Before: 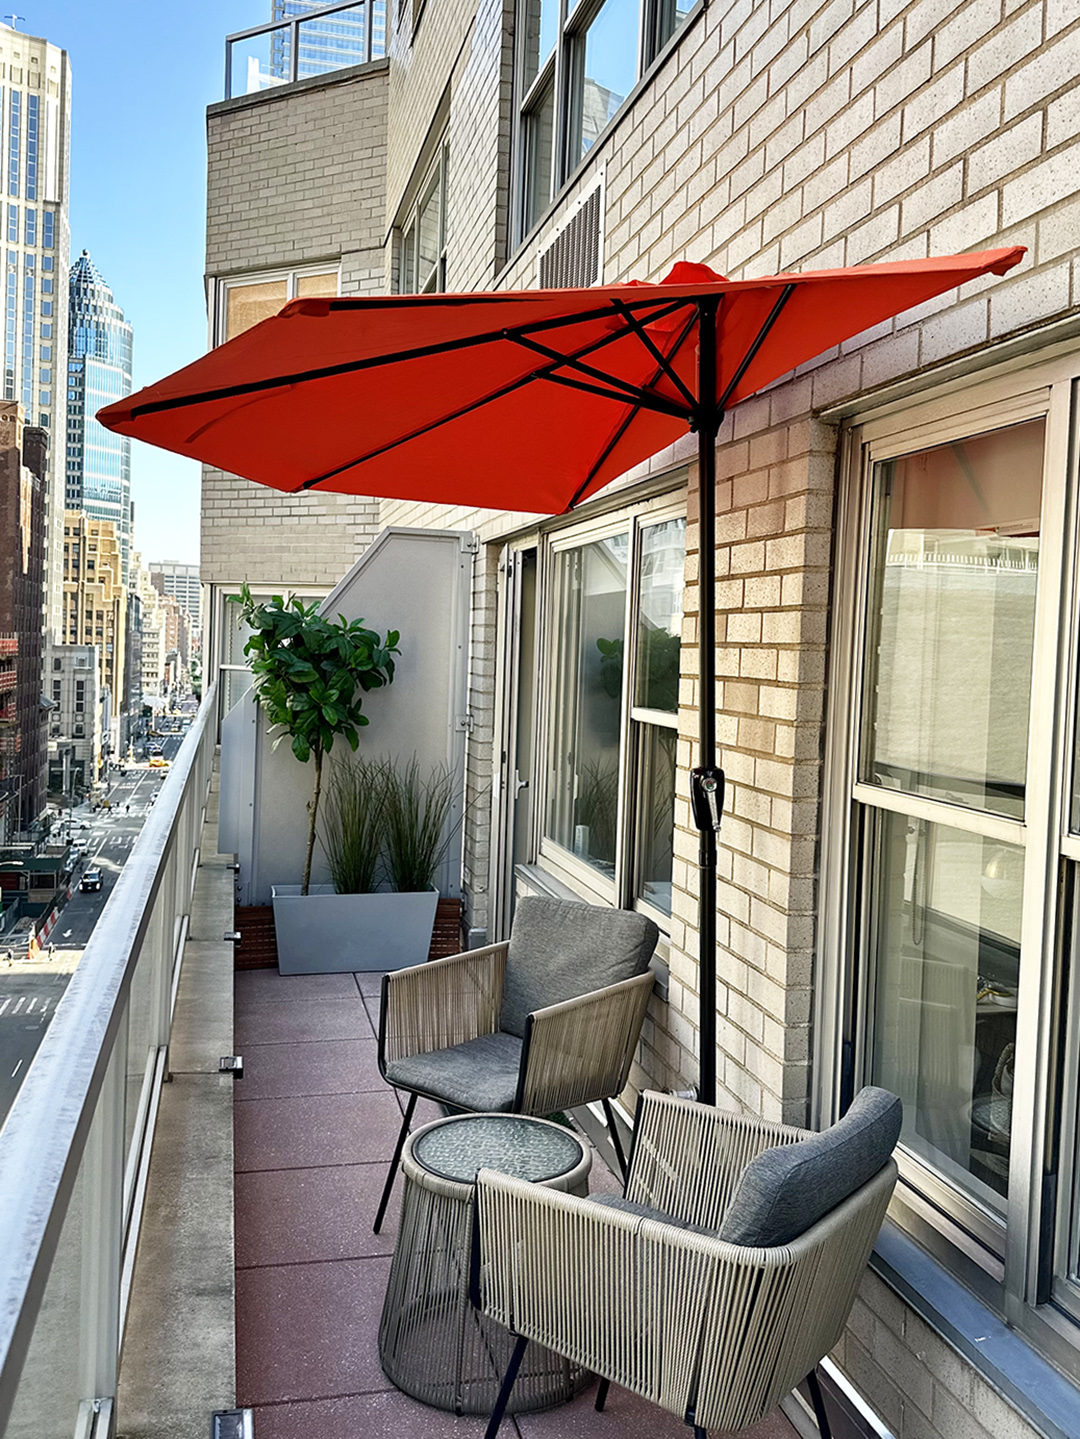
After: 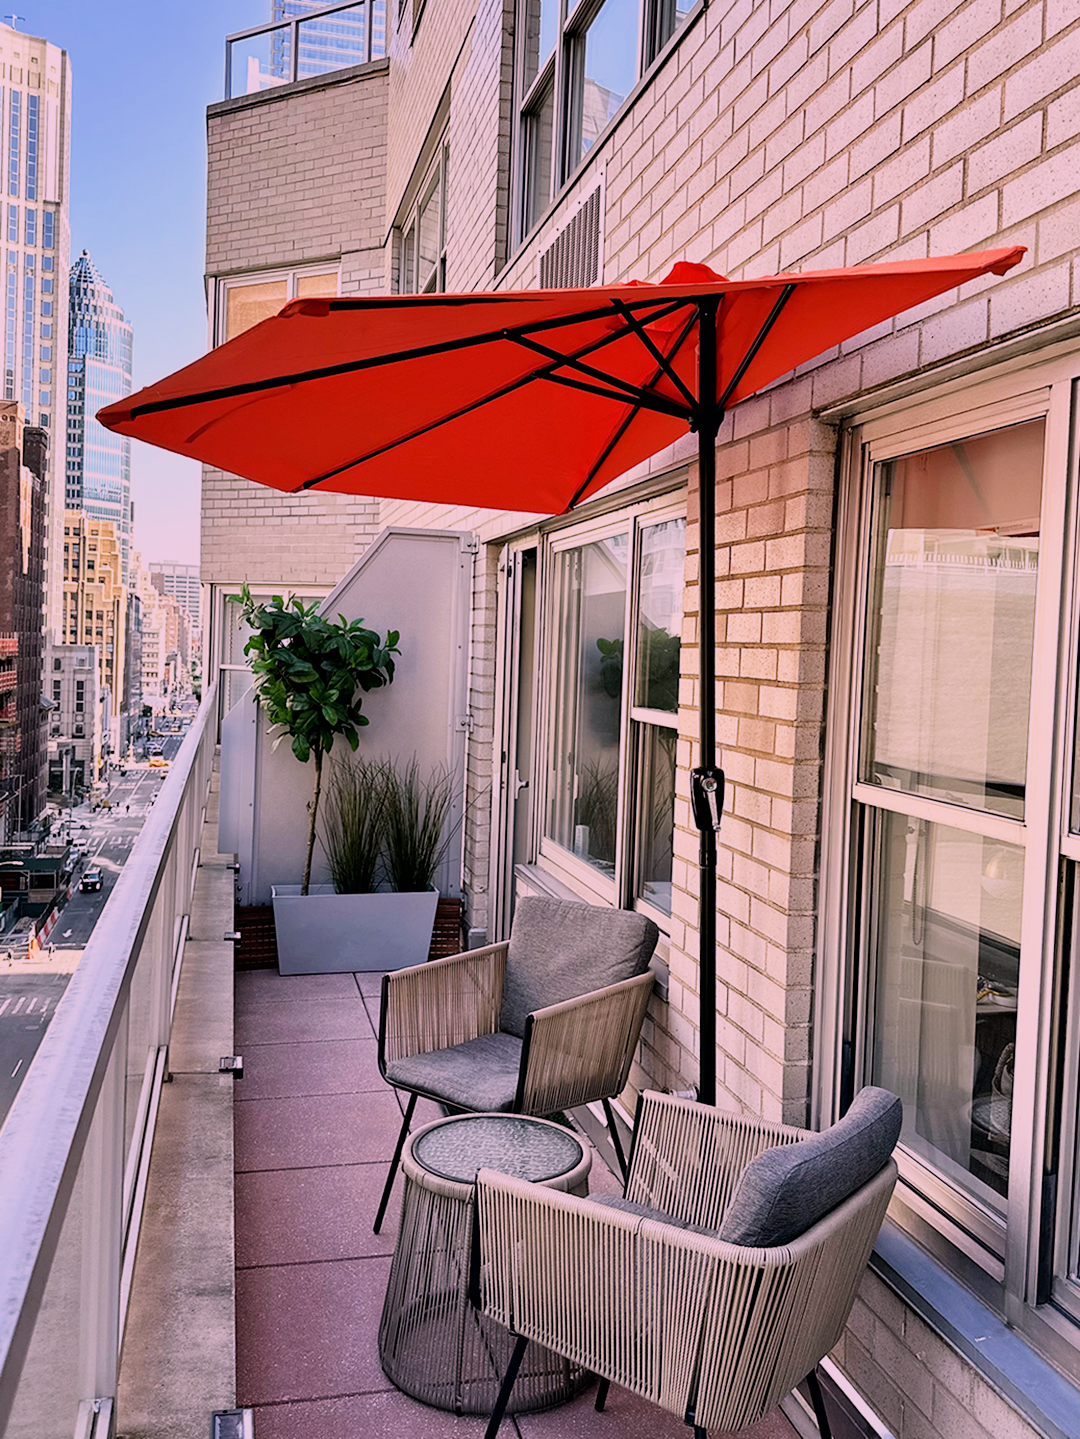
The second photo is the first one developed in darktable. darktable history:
filmic rgb: black relative exposure -7.65 EV, white relative exposure 4.56 EV, hardness 3.61, color science v6 (2022)
white balance: red 1.188, blue 1.11
